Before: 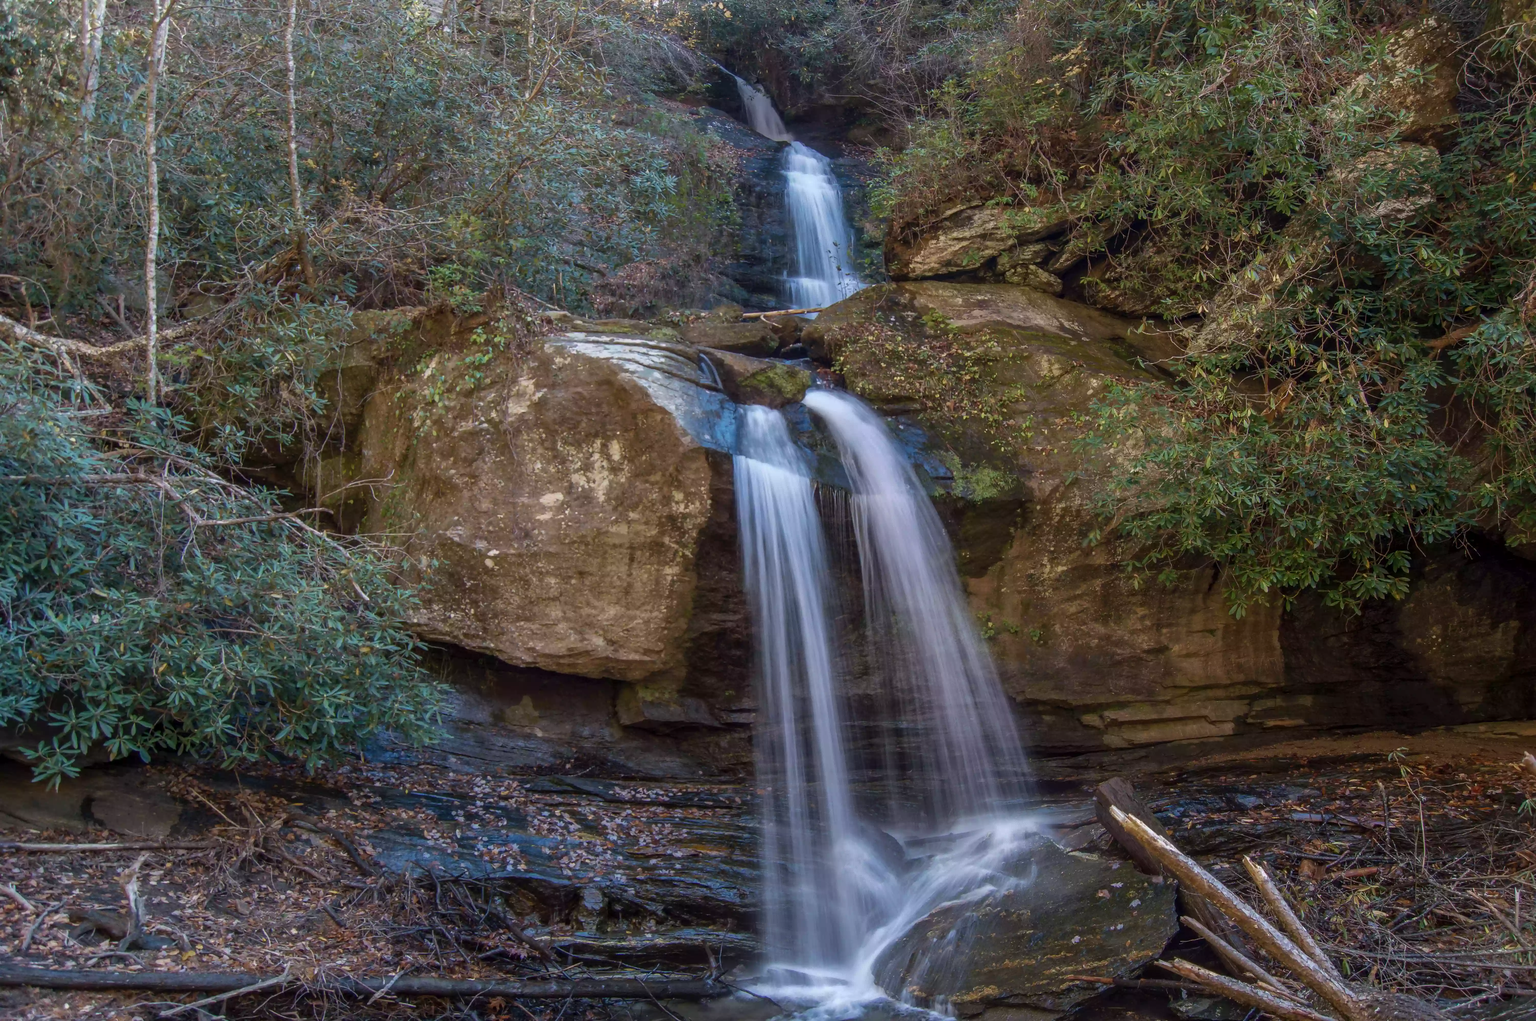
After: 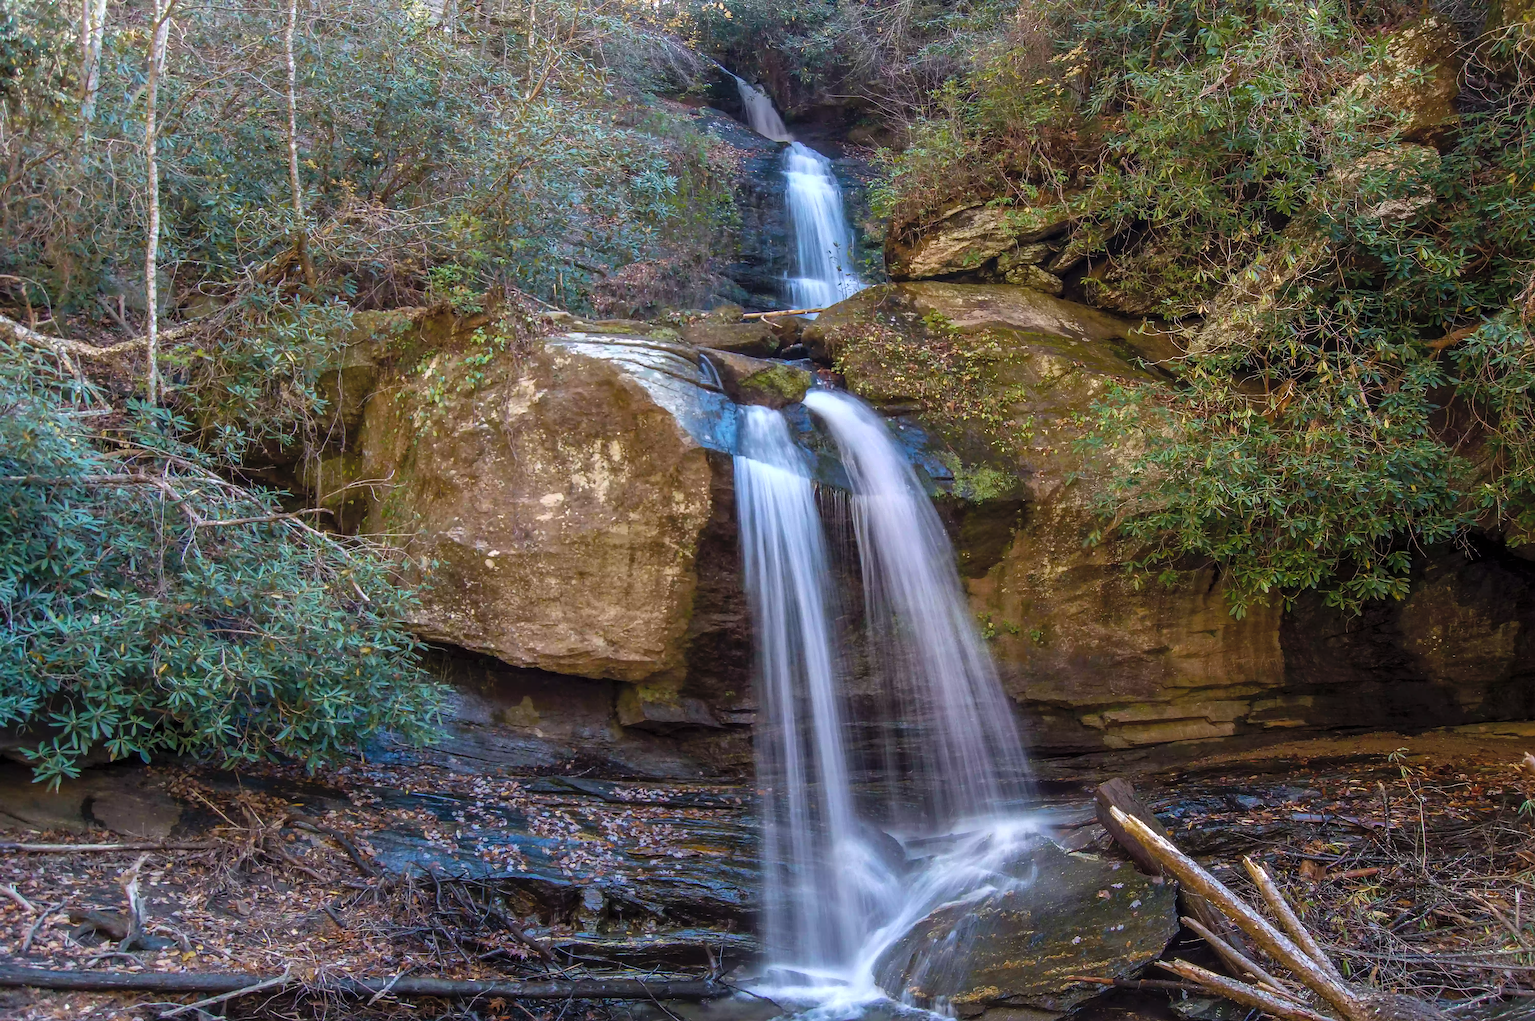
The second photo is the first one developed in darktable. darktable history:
color balance rgb: shadows lift › luminance -20%, power › hue 72.24°, highlights gain › luminance 15%, global offset › hue 171.6°, perceptual saturation grading › global saturation 14.09%, perceptual saturation grading › highlights -25%, perceptual saturation grading › shadows 25%, global vibrance 25%, contrast 10%
sharpen: on, module defaults
contrast brightness saturation: brightness 0.15
